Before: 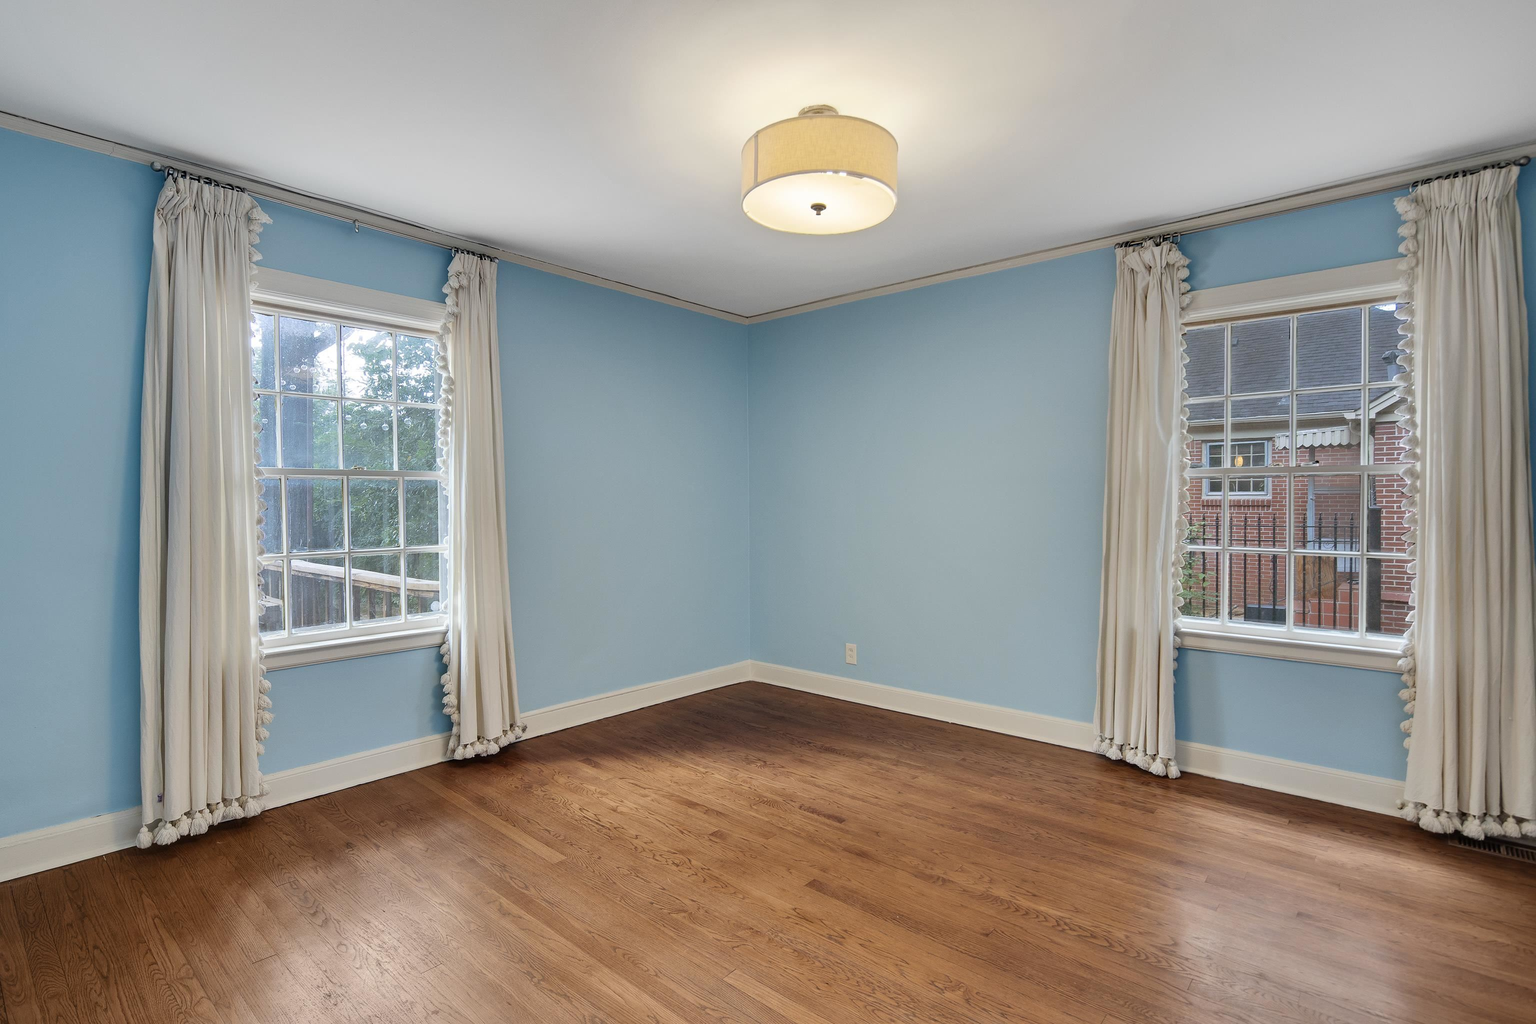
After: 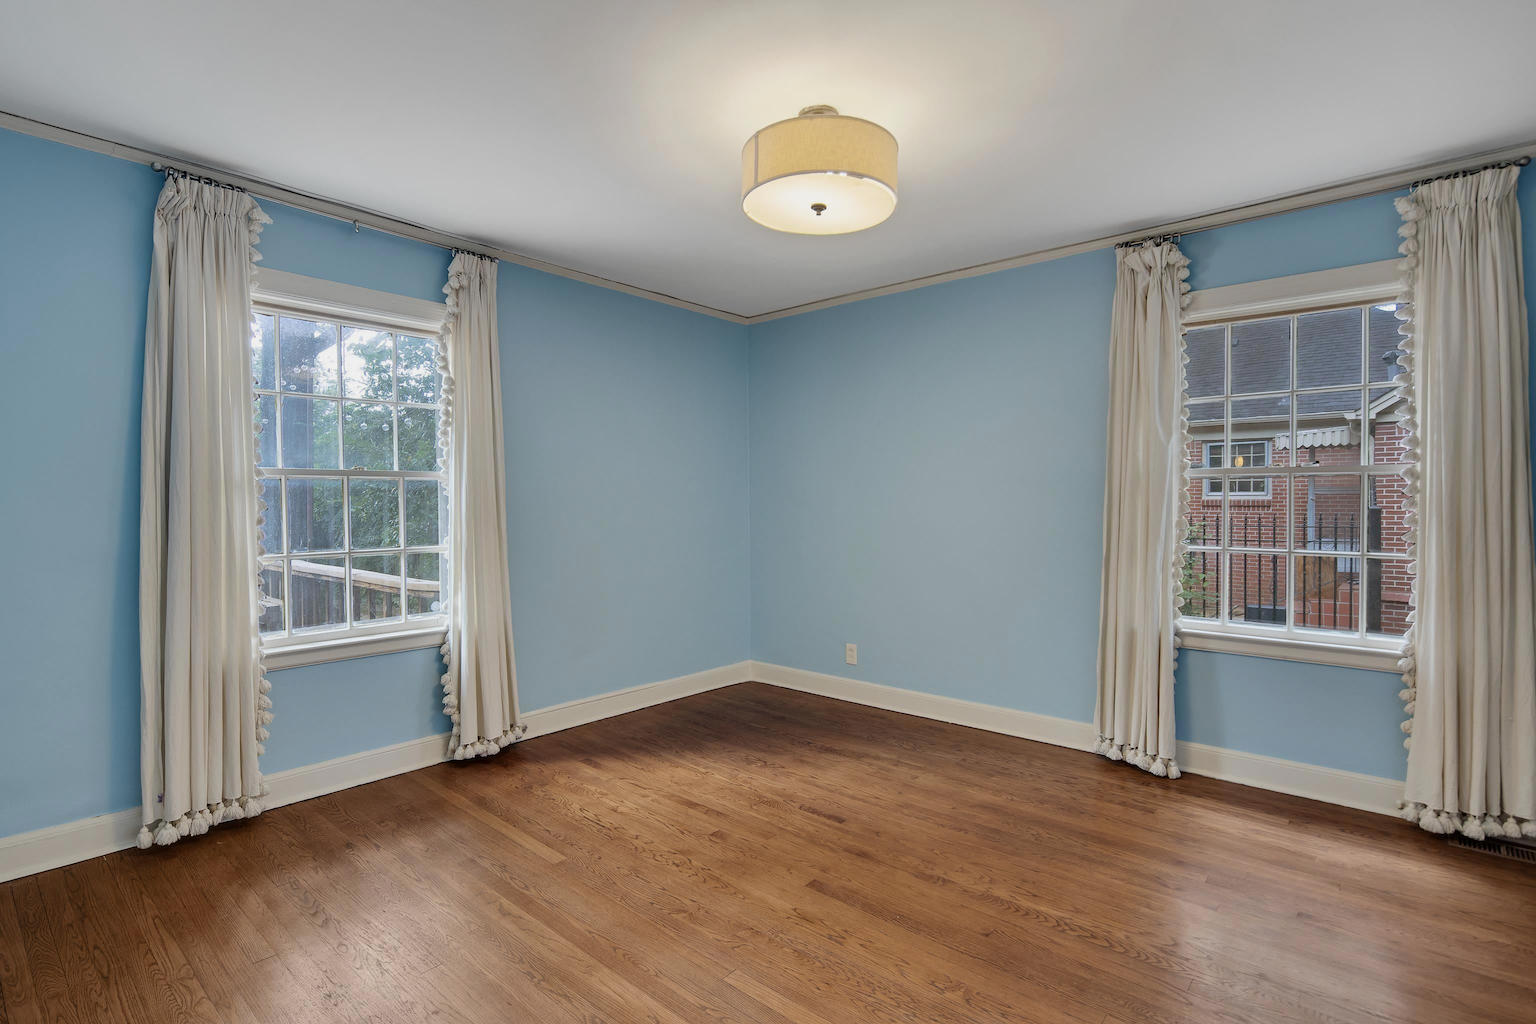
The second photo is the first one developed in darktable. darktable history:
exposure: black level correction 0.002, exposure -0.204 EV, compensate exposure bias true, compensate highlight preservation false
